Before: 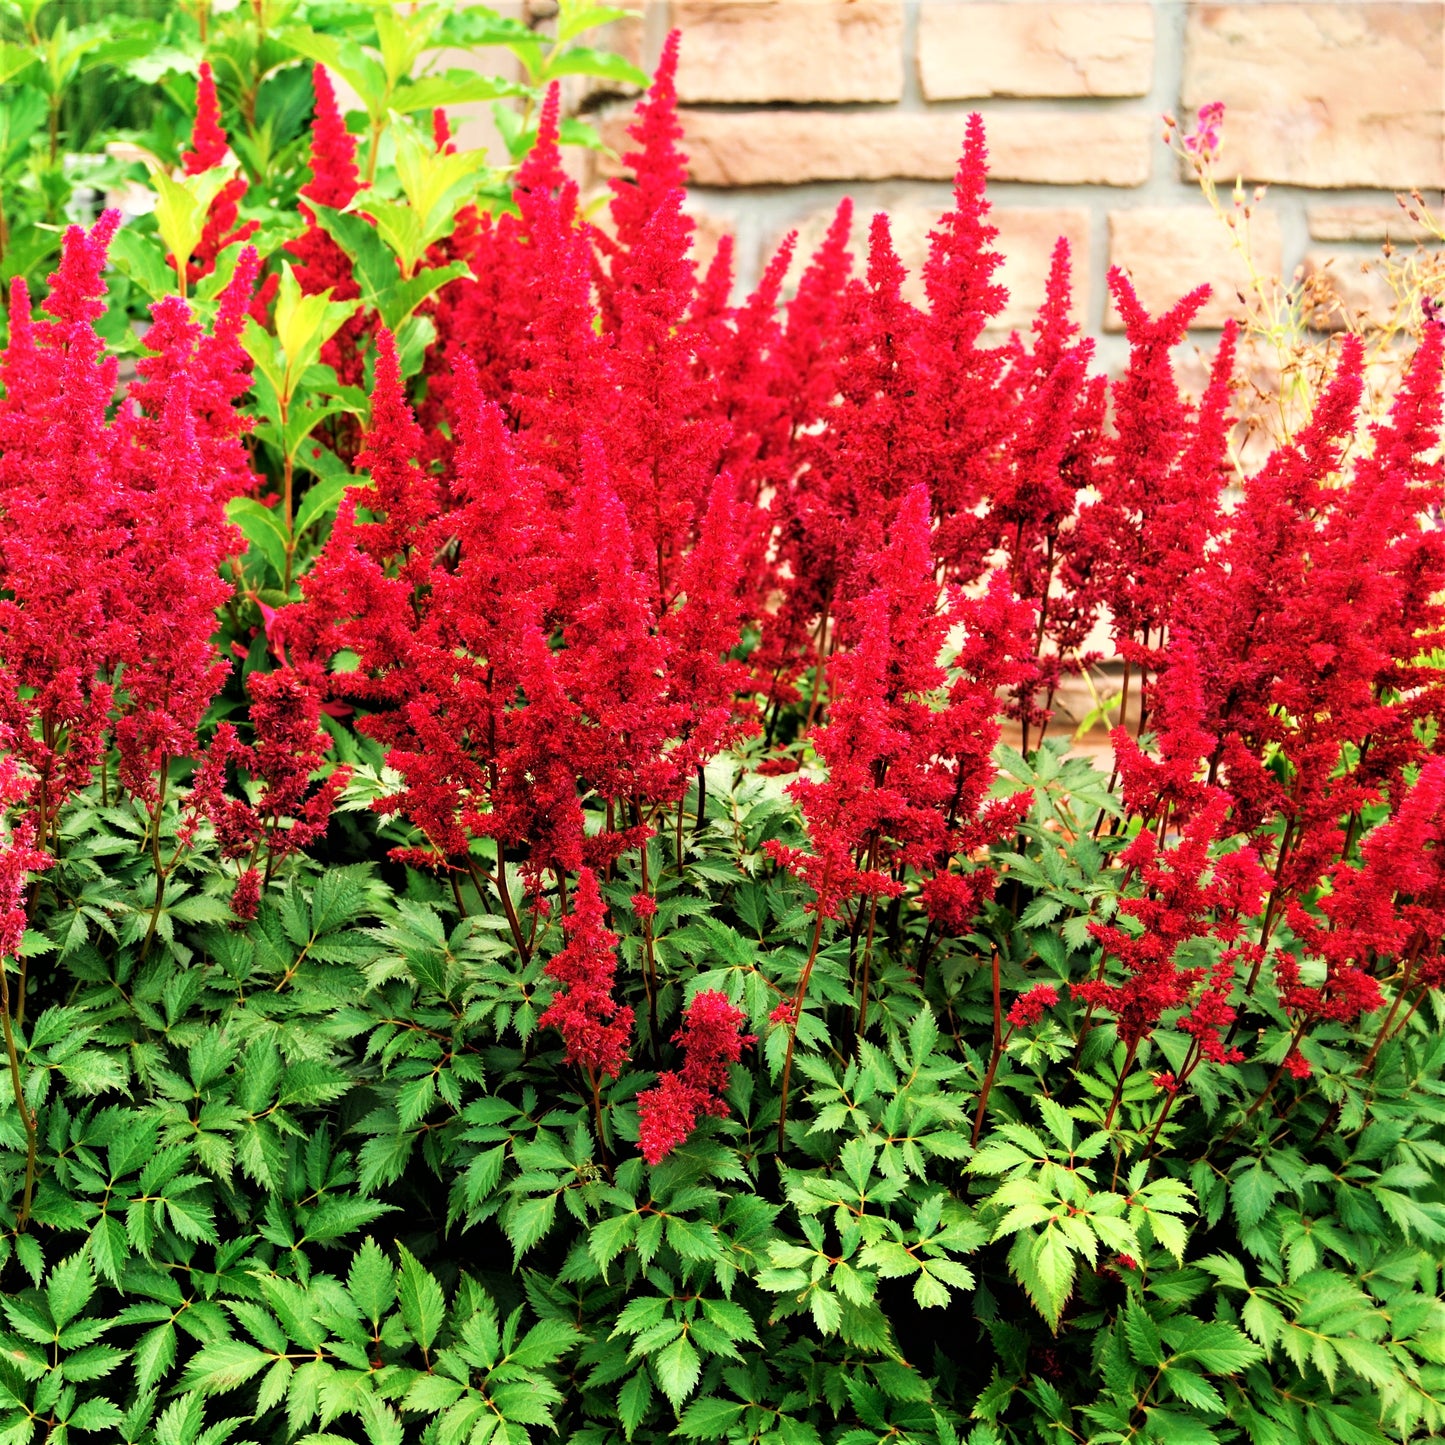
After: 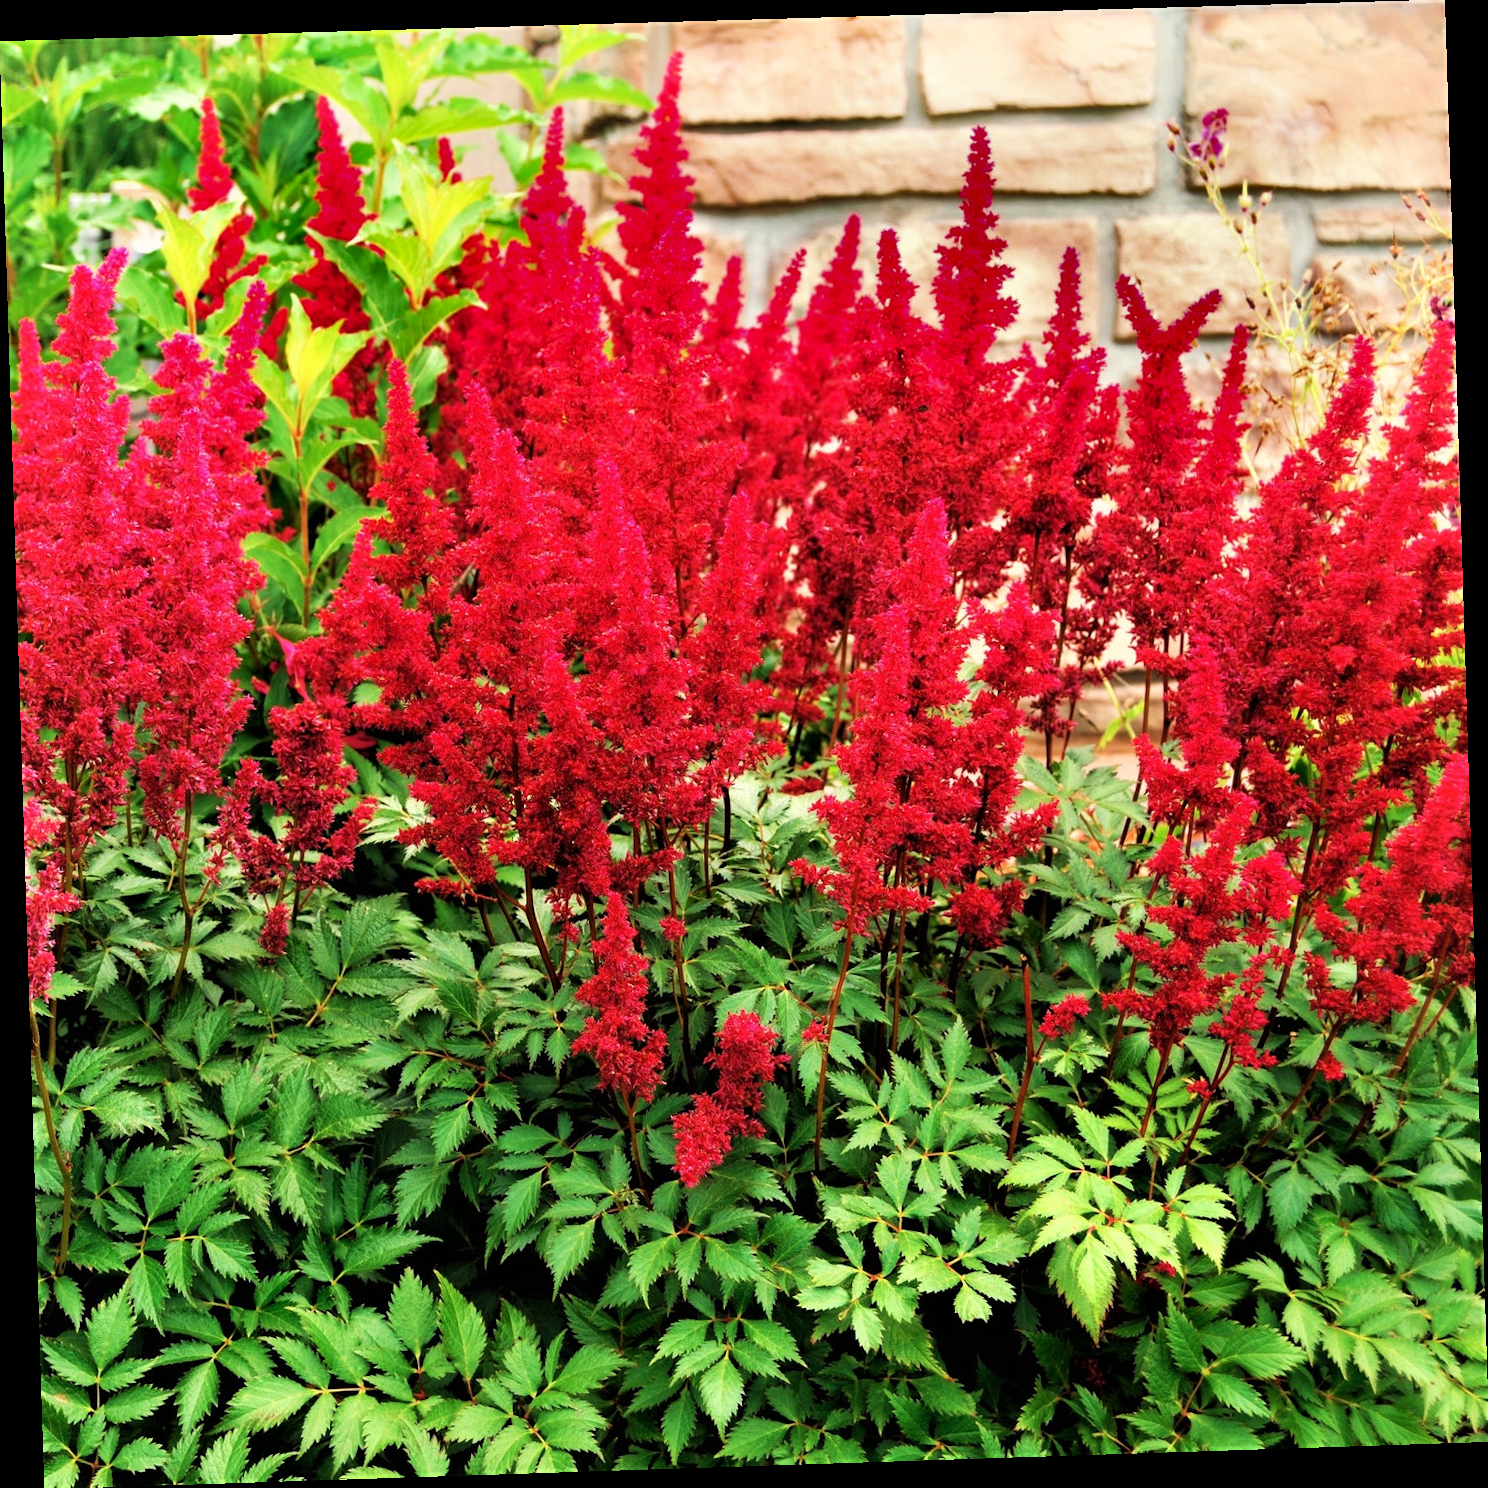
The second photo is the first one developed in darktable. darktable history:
rotate and perspective: rotation -1.77°, lens shift (horizontal) 0.004, automatic cropping off
shadows and highlights: shadows 19.13, highlights -83.41, soften with gaussian
